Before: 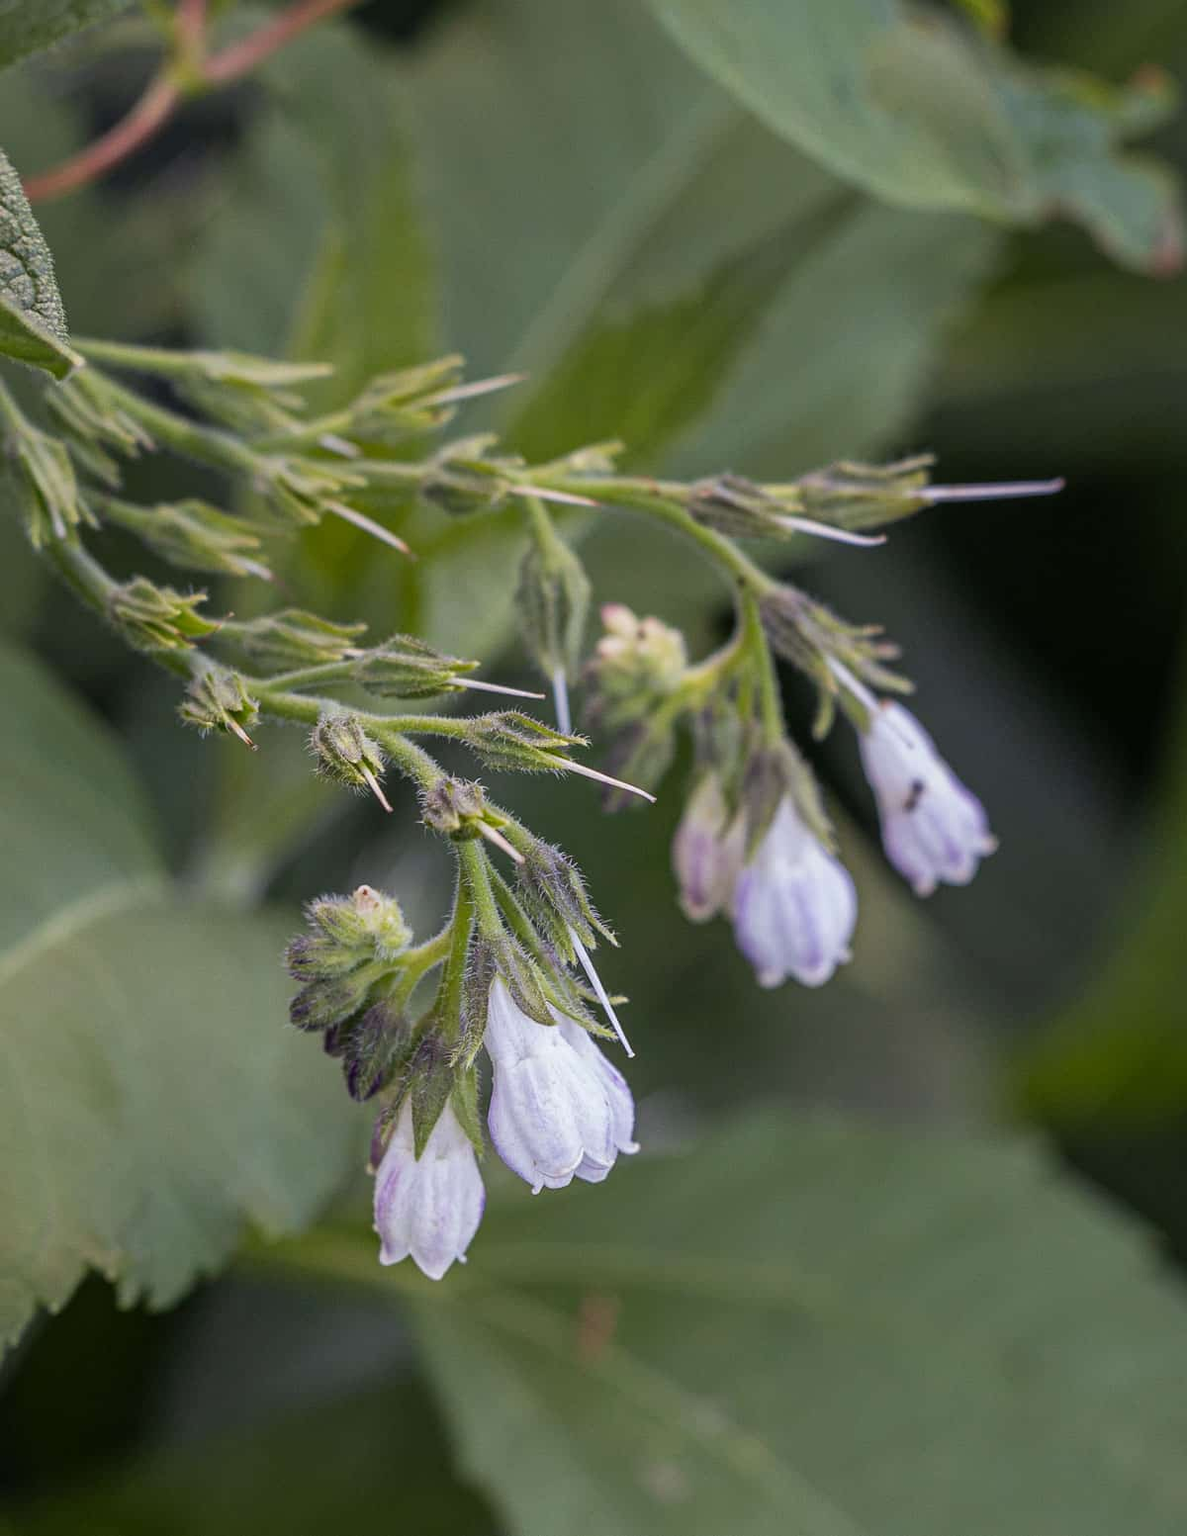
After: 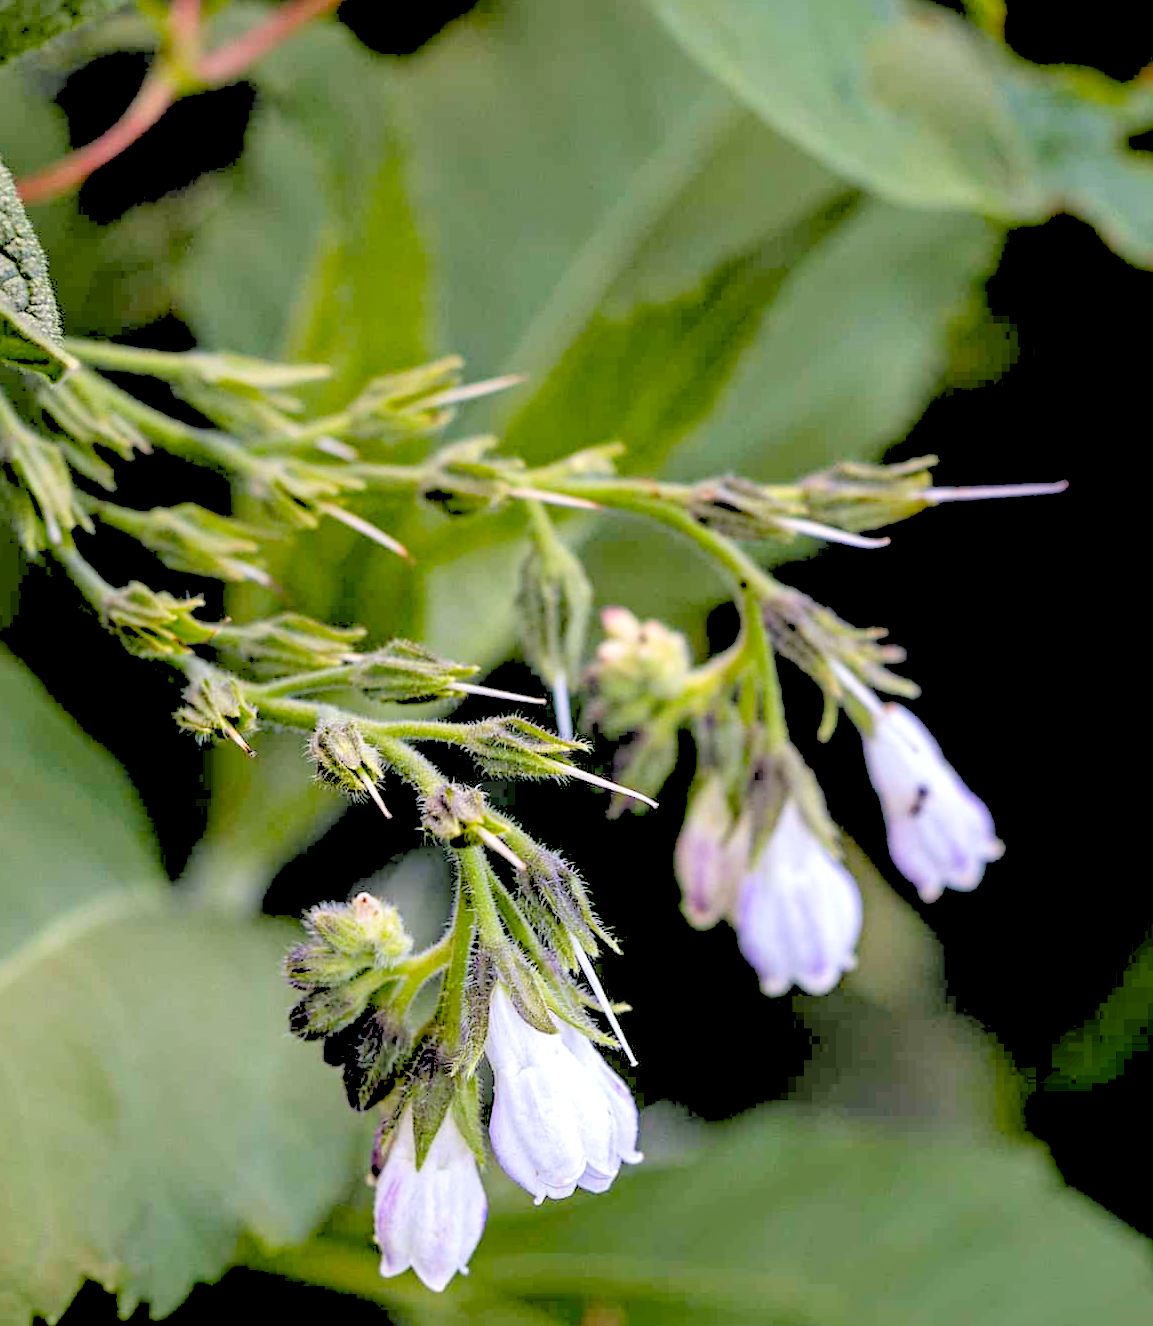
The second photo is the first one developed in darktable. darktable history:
exposure: black level correction 0.04, exposure 0.5 EV, compensate highlight preservation false
crop and rotate: angle 0.2°, left 0.275%, right 3.127%, bottom 14.18%
rgb levels: levels [[0.027, 0.429, 0.996], [0, 0.5, 1], [0, 0.5, 1]]
tone equalizer: on, module defaults
